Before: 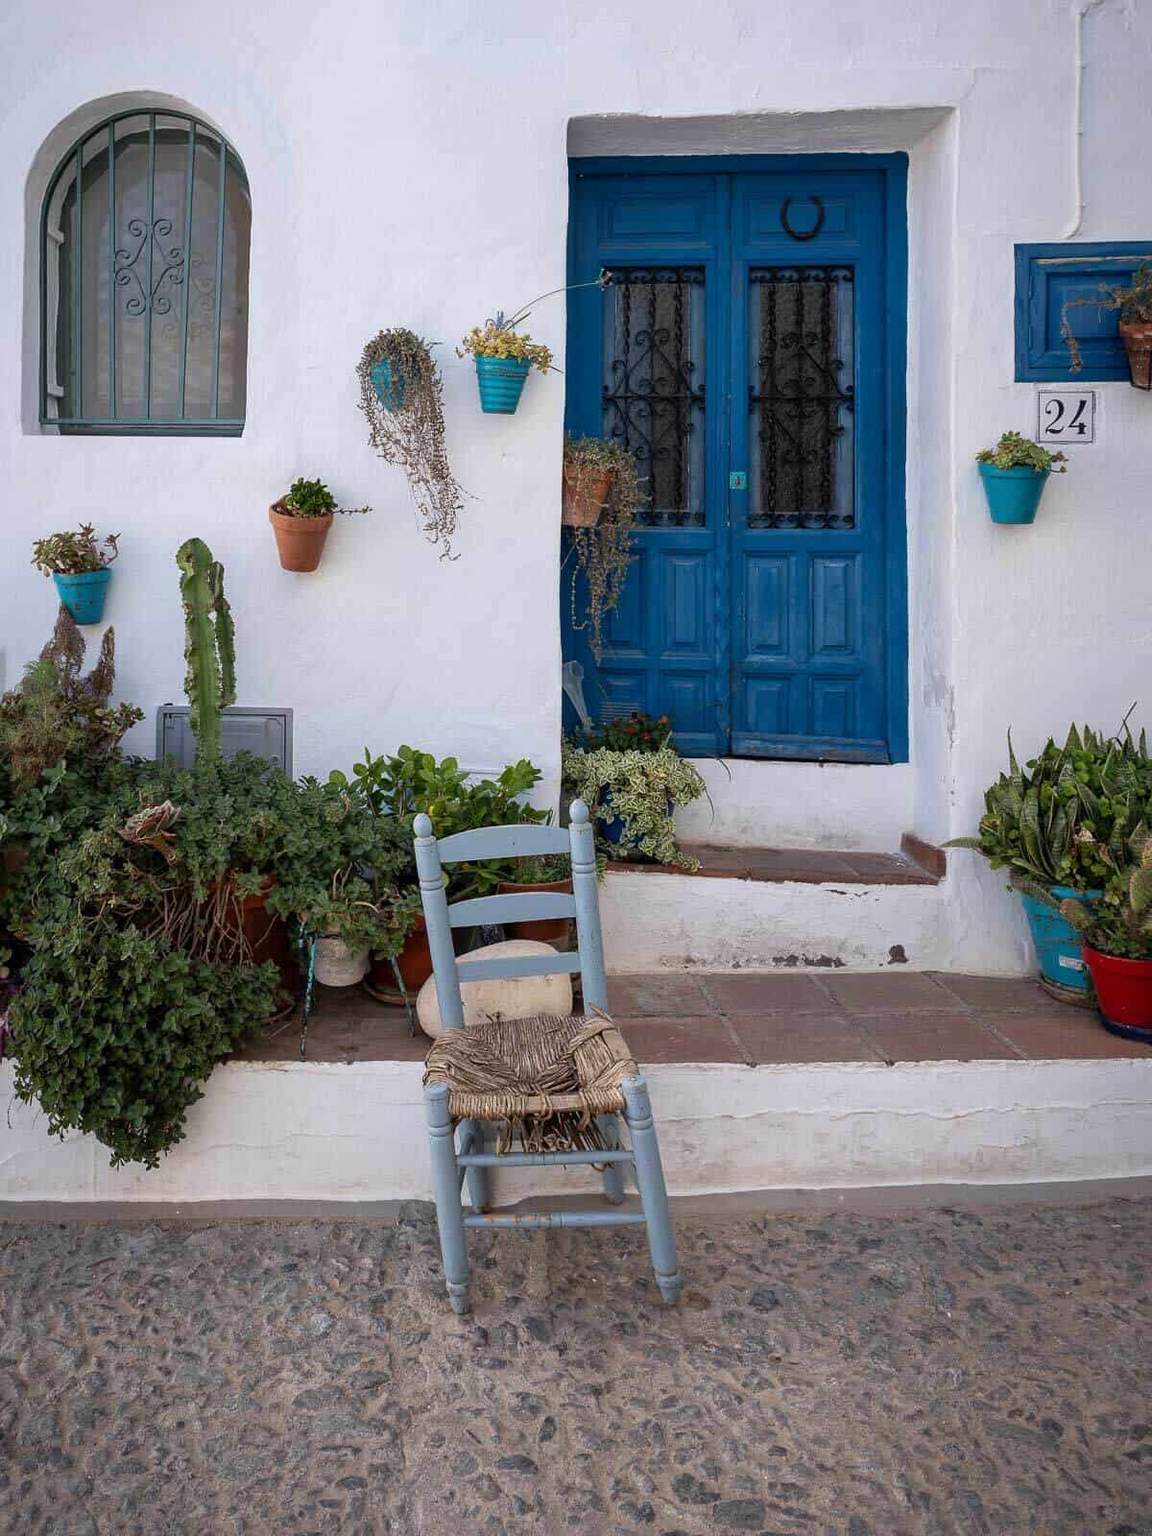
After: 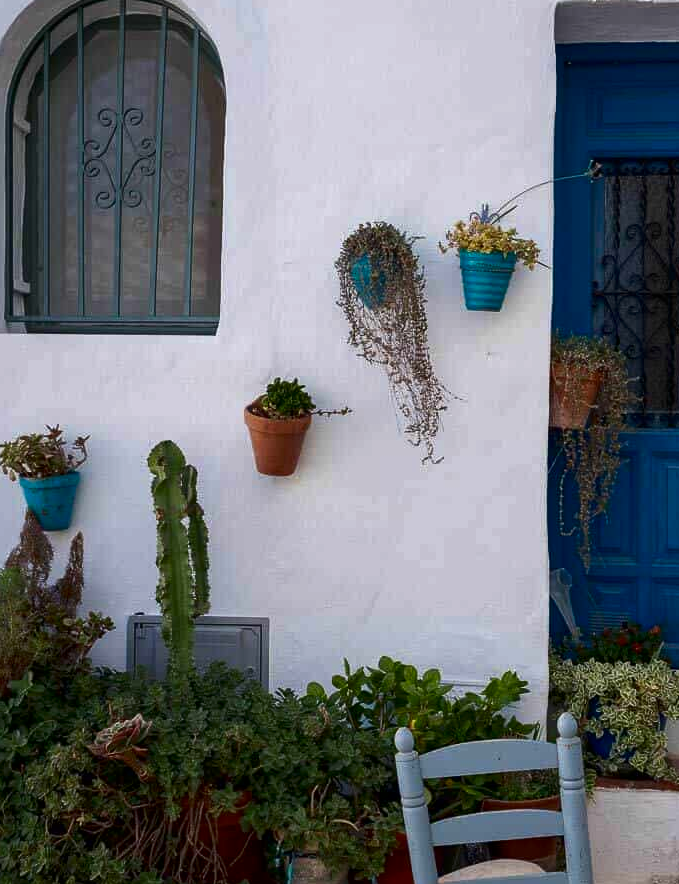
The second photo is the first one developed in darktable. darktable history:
contrast brightness saturation: brightness -0.2, saturation 0.08
crop and rotate: left 3.025%, top 7.615%, right 40.319%, bottom 37.122%
